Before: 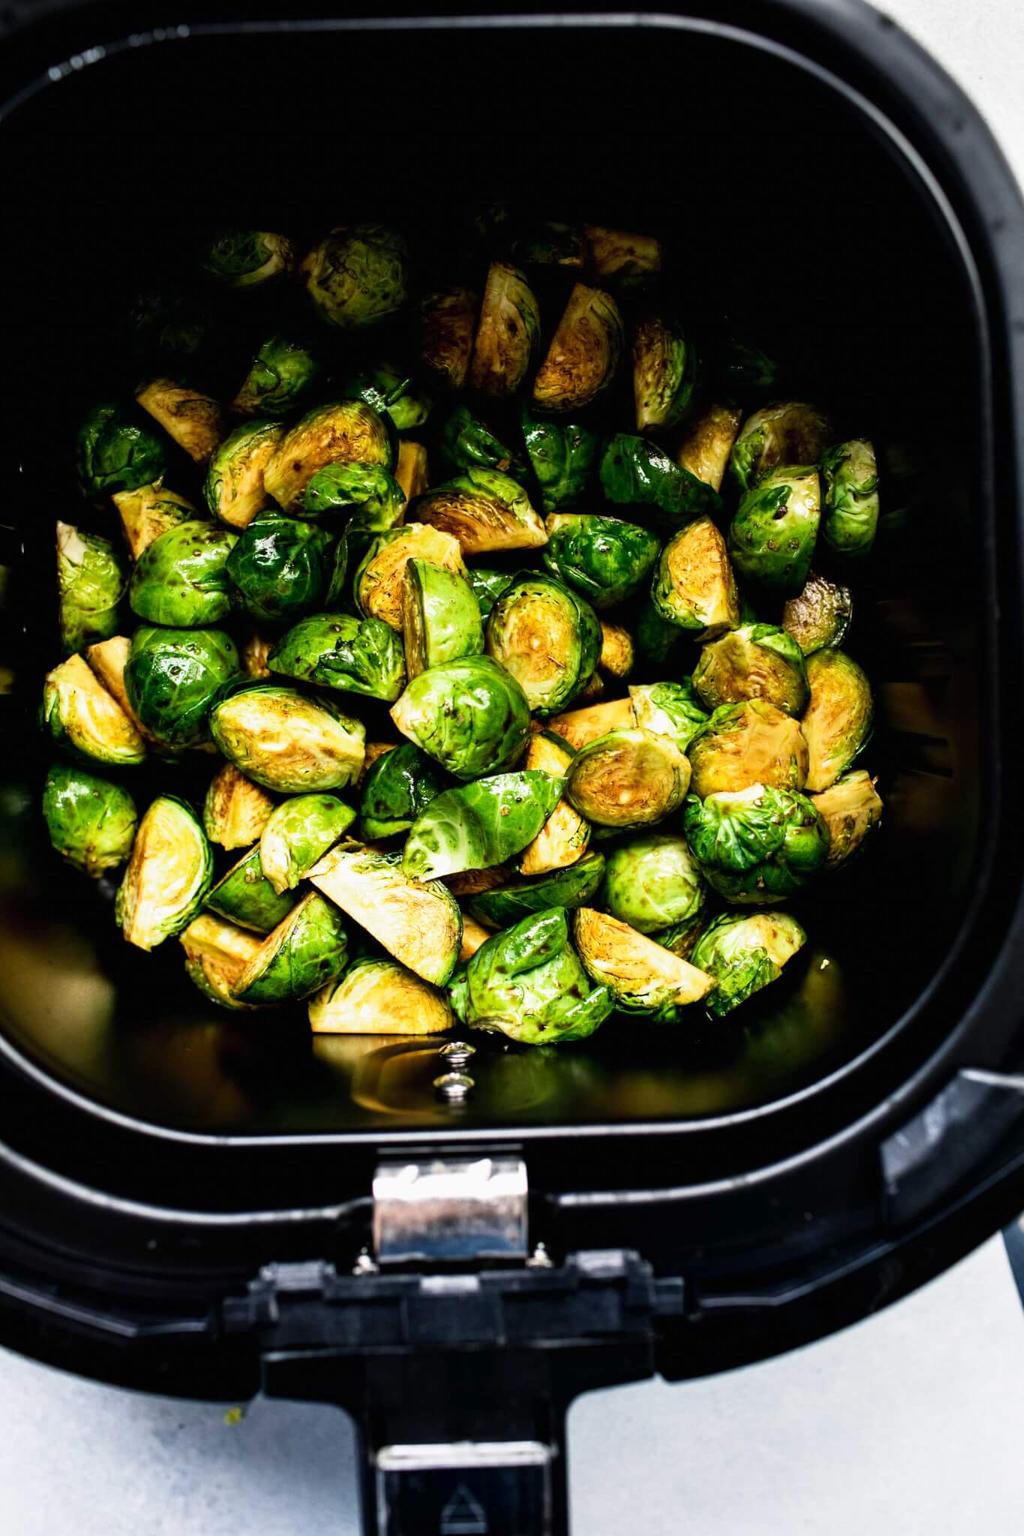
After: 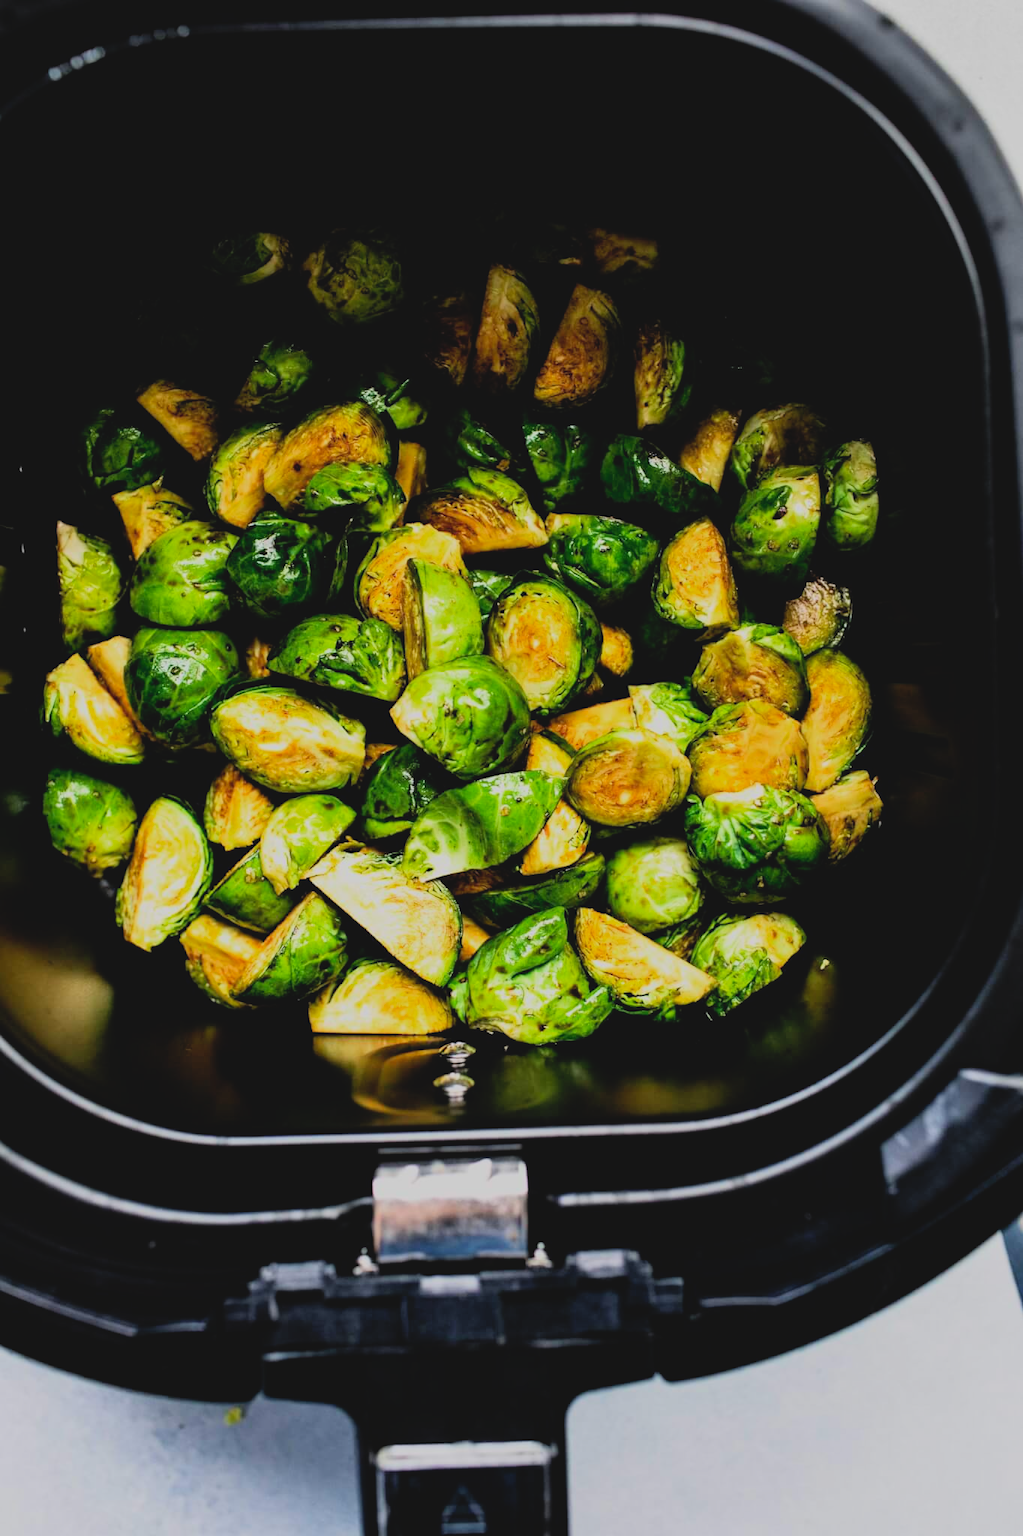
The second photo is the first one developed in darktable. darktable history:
contrast brightness saturation: contrast -0.1, brightness 0.05, saturation 0.08
filmic rgb: black relative exposure -7.65 EV, white relative exposure 4.56 EV, hardness 3.61, color science v6 (2022)
